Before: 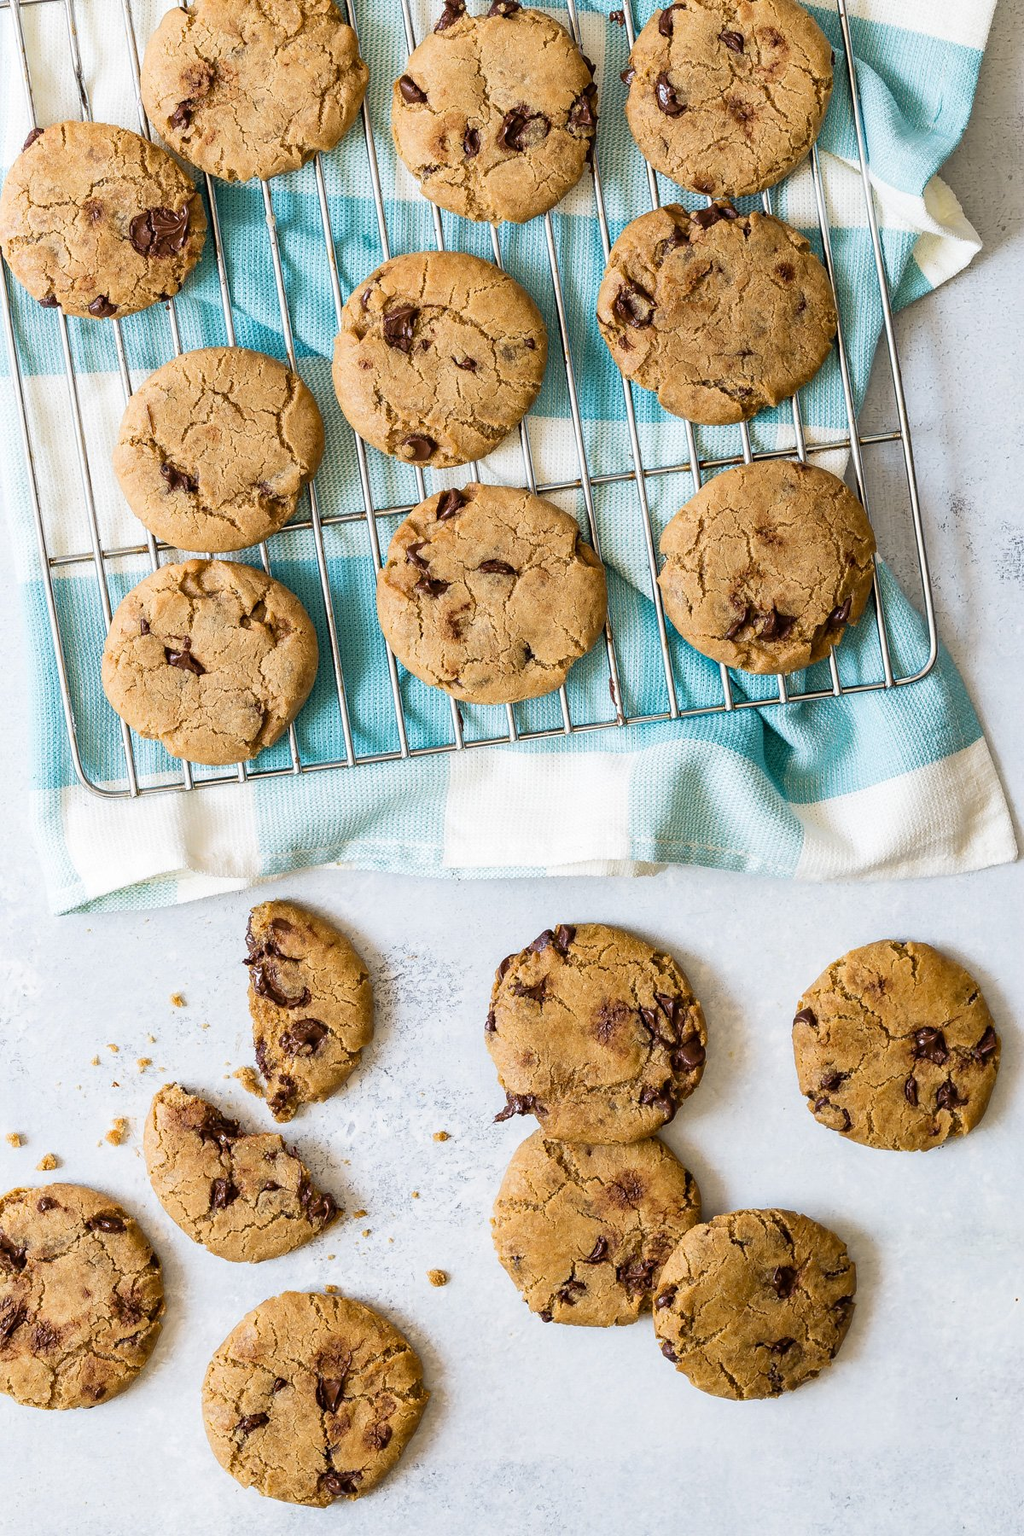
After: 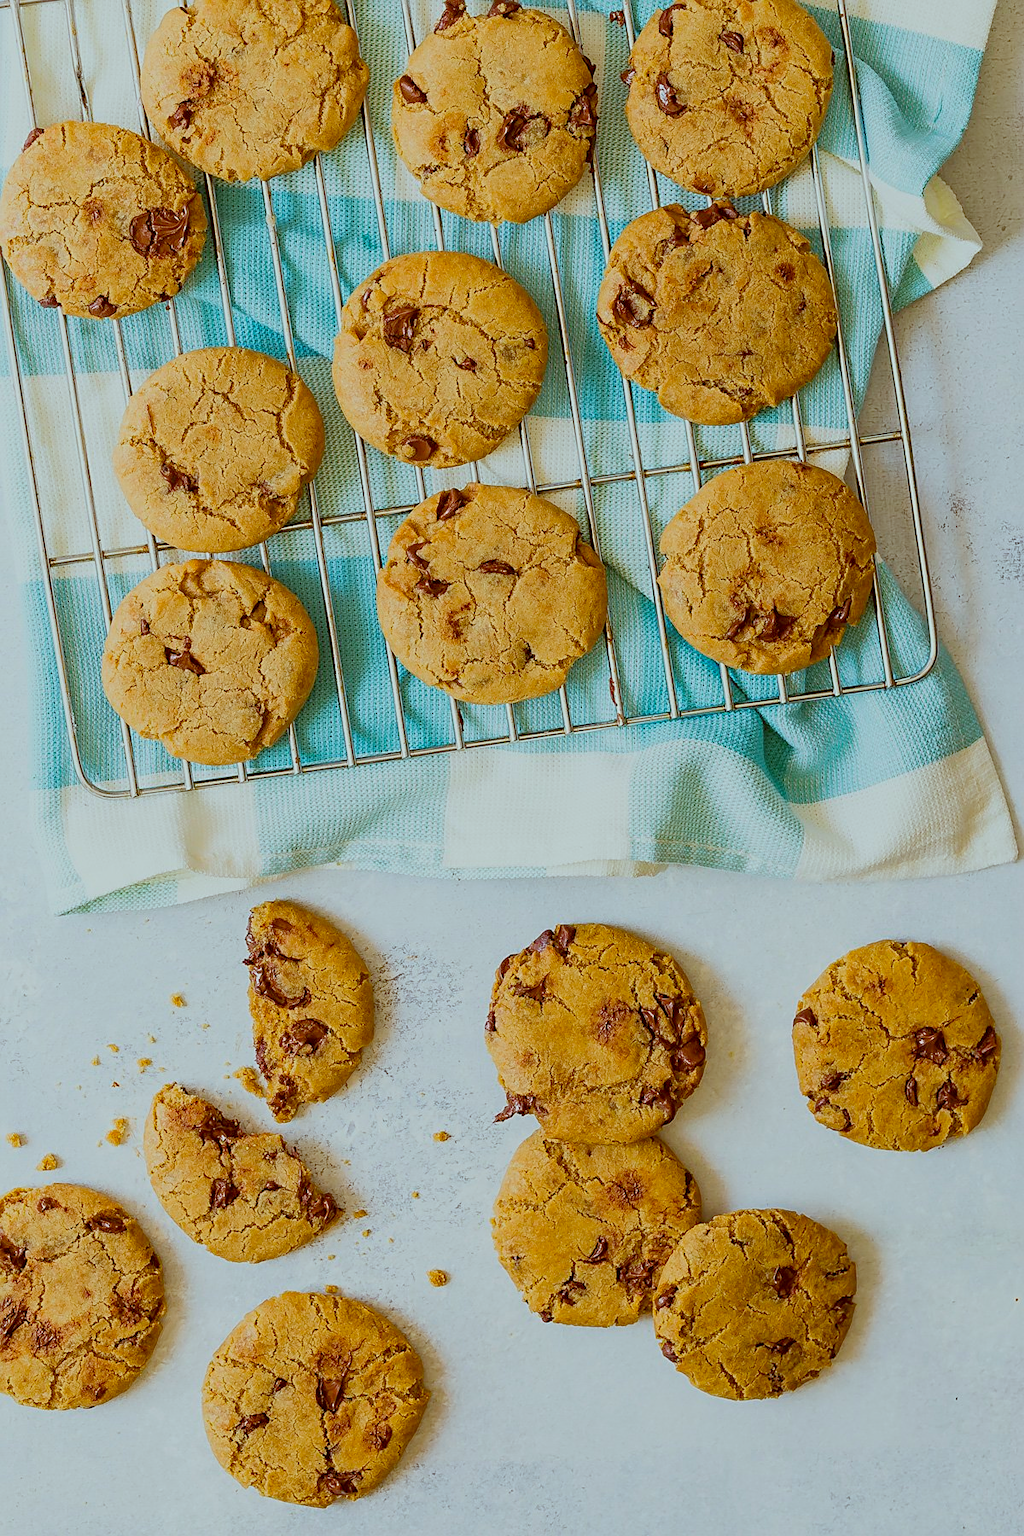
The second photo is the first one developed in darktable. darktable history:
sharpen: on, module defaults
color balance rgb: perceptual saturation grading › global saturation 30.363%, contrast -29.478%
color calibration: x 0.369, y 0.382, temperature 4313.58 K, saturation algorithm version 1 (2020)
color correction: highlights a* -6.27, highlights b* 9.2, shadows a* 10.16, shadows b* 23.89
